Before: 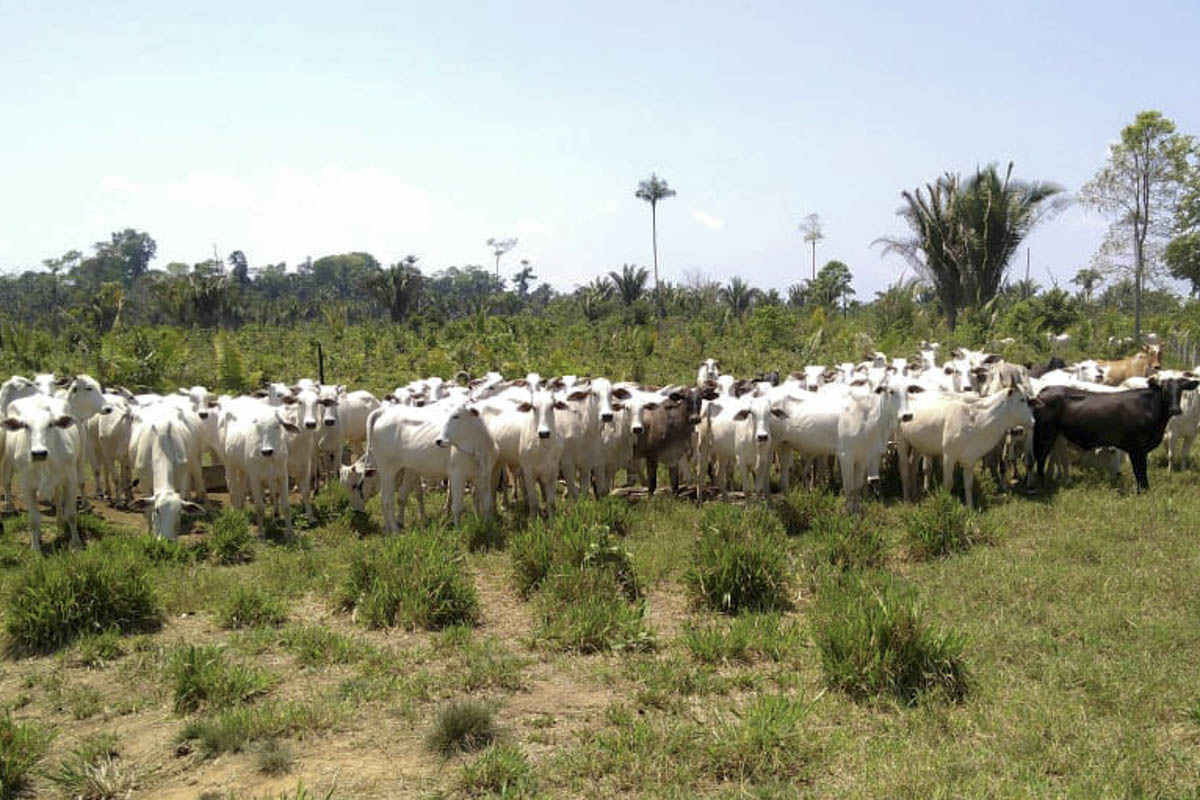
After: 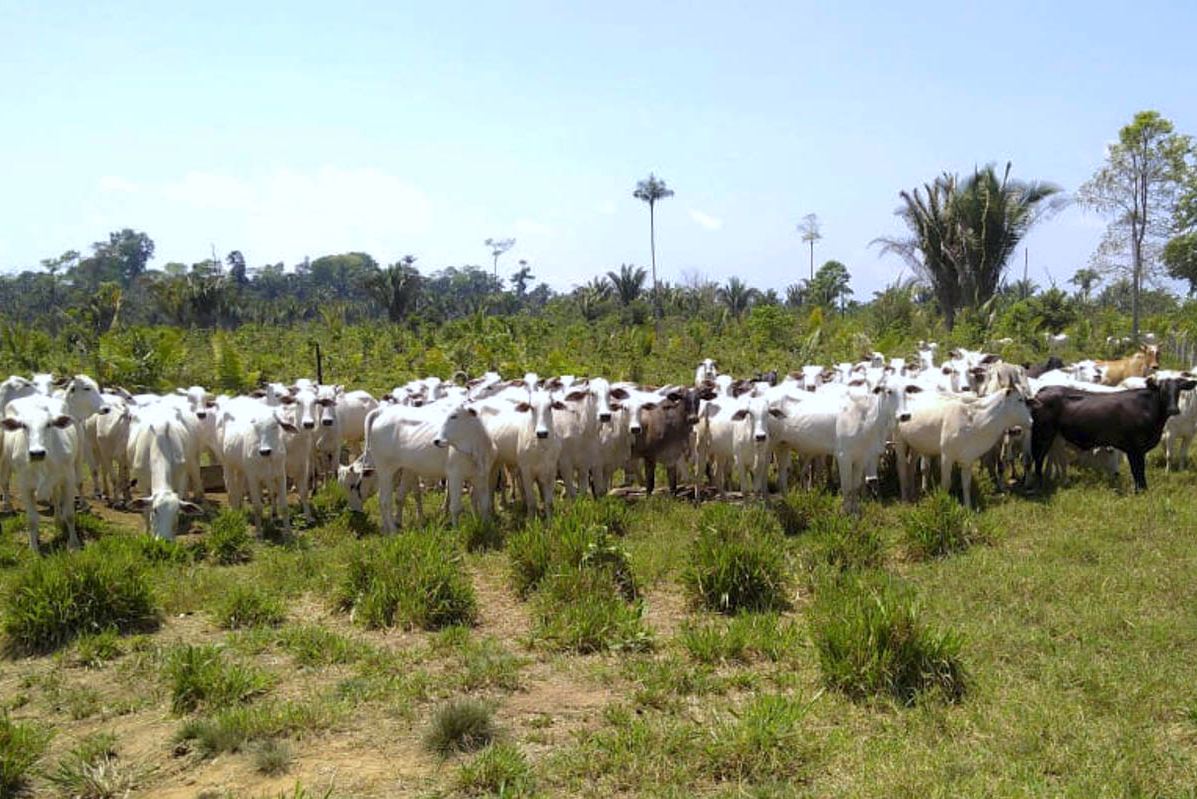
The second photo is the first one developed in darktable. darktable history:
color balance rgb: shadows lift › chroma 2.947%, shadows lift › hue 281.88°, linear chroma grading › global chroma 14.963%, perceptual saturation grading › global saturation 0.696%, global vibrance 25.512%
crop and rotate: left 0.196%, bottom 0.013%
color correction: highlights a* -0.637, highlights b* -8.7
base curve: preserve colors none
